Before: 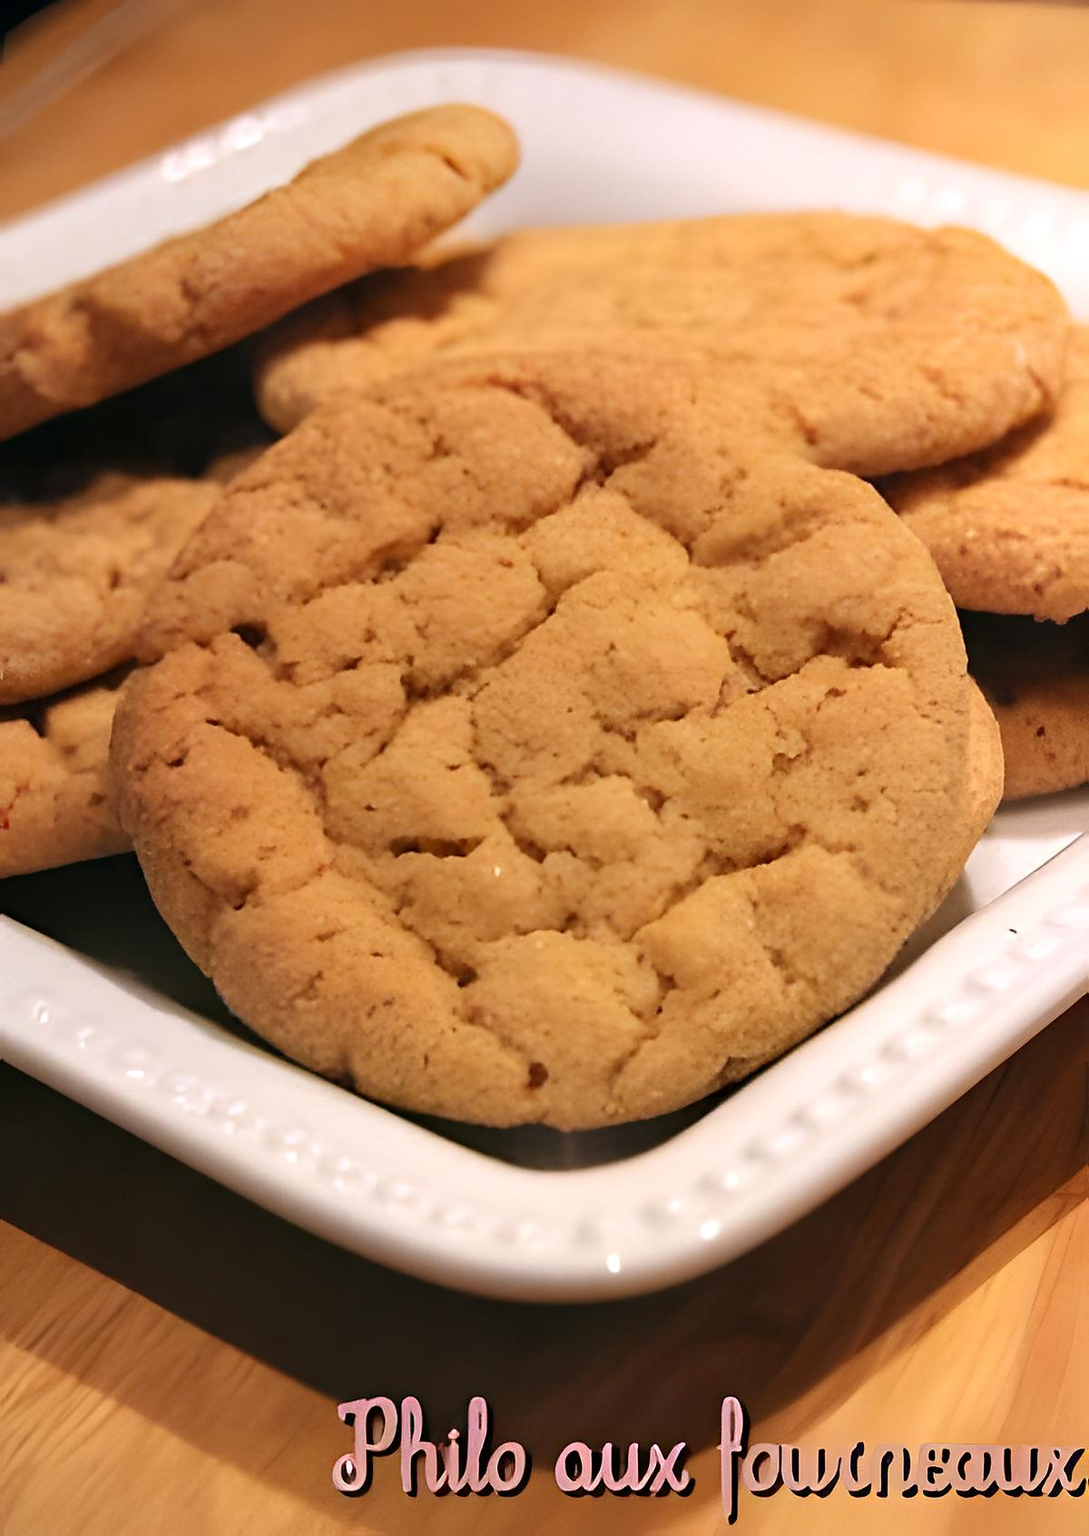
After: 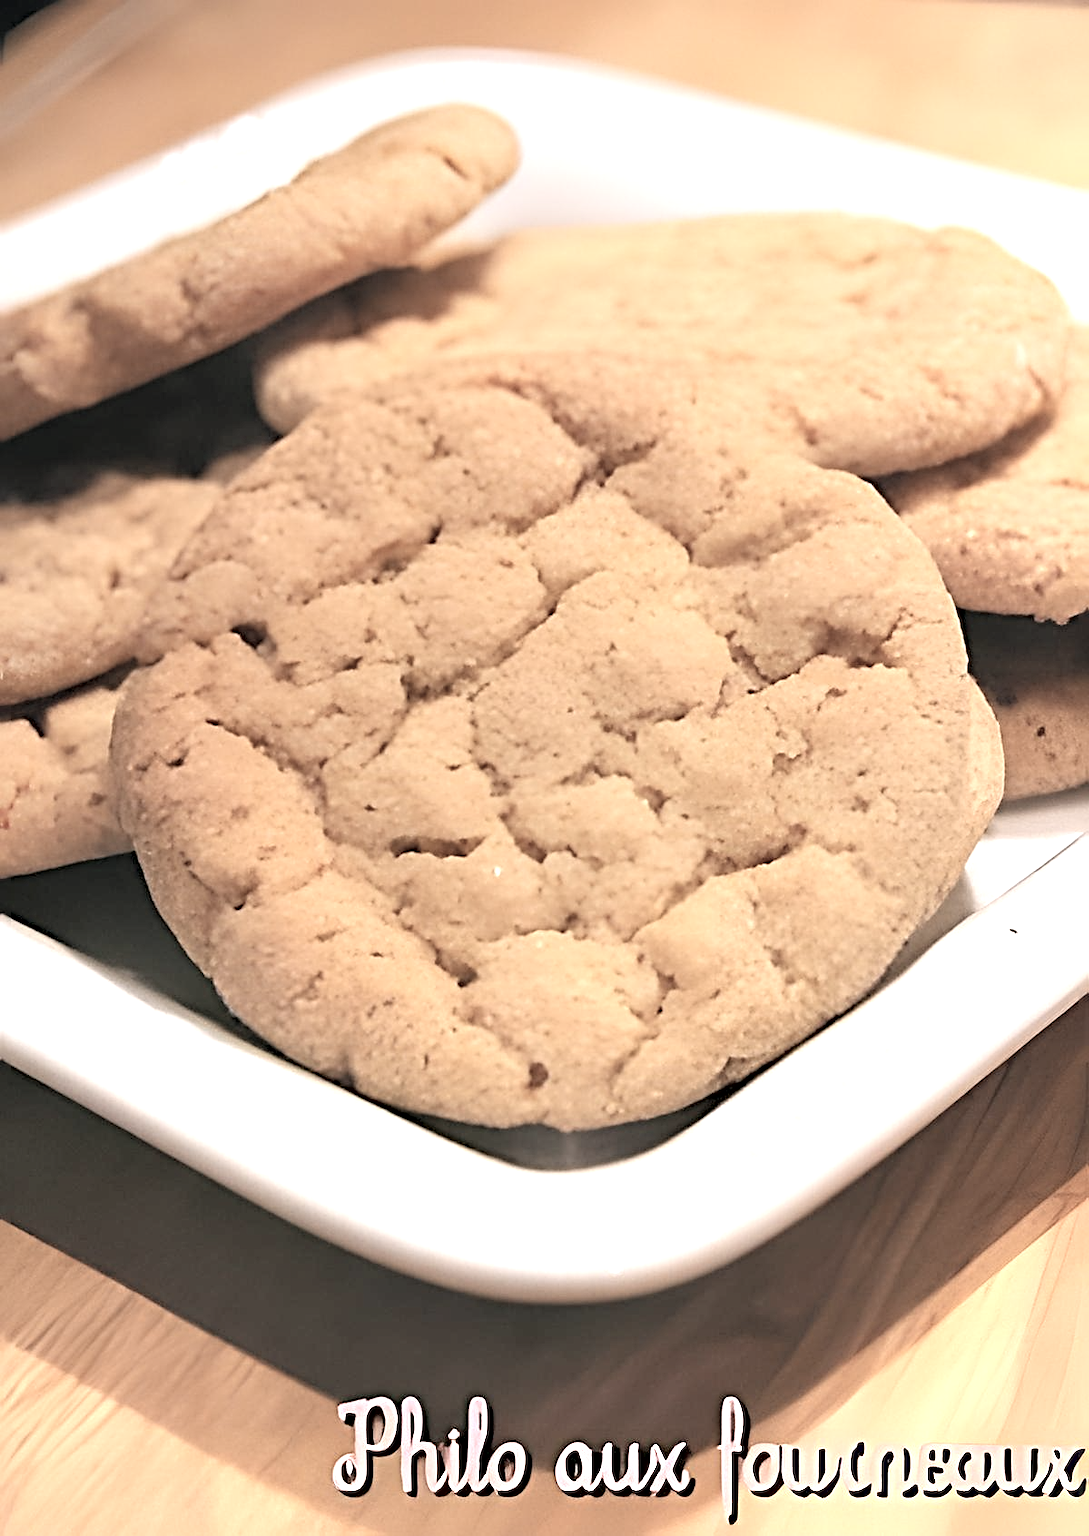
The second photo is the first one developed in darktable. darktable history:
sharpen: radius 4.883
exposure: black level correction 0, exposure 1.2 EV, compensate highlight preservation false
contrast brightness saturation: brightness 0.18, saturation -0.5
graduated density: rotation 5.63°, offset 76.9
